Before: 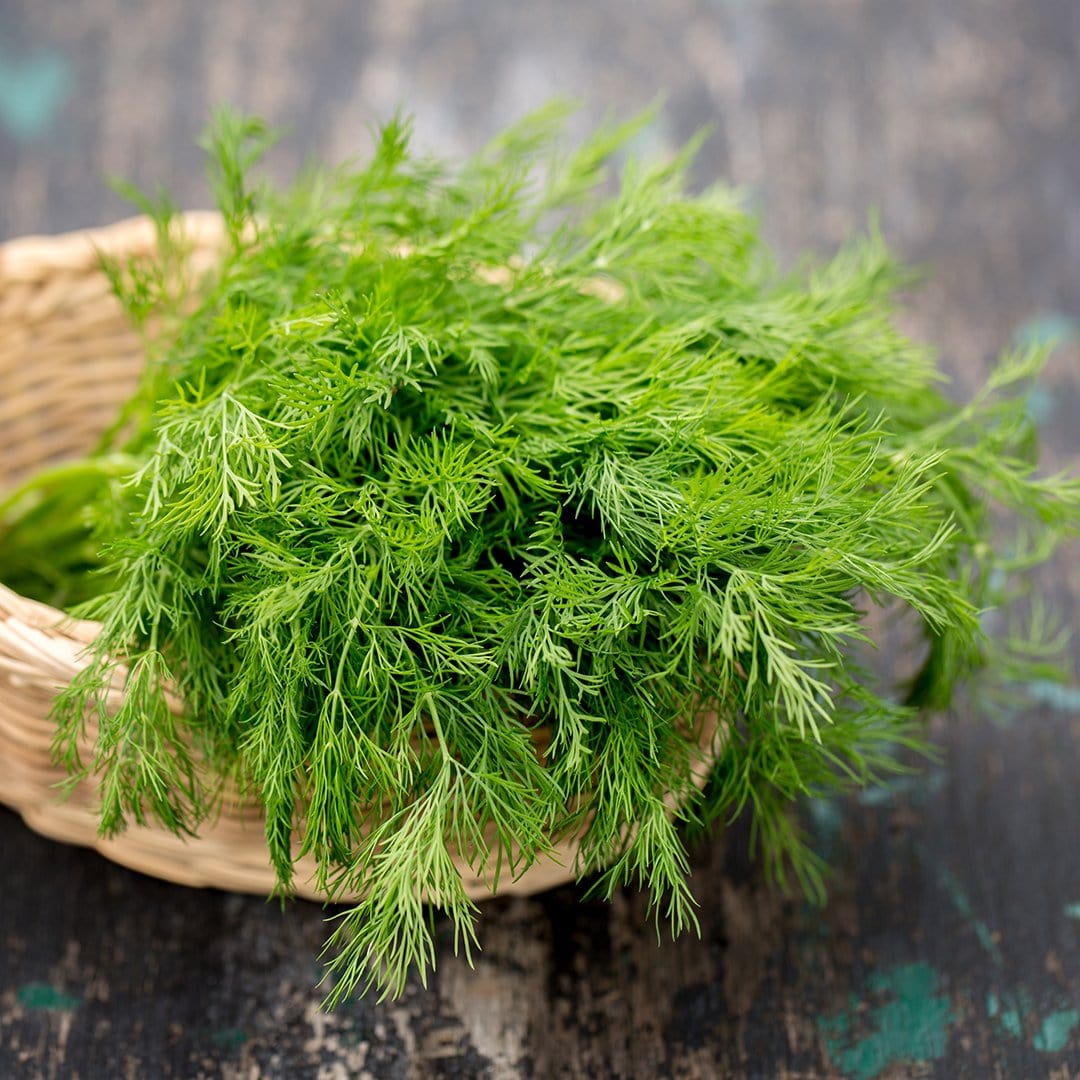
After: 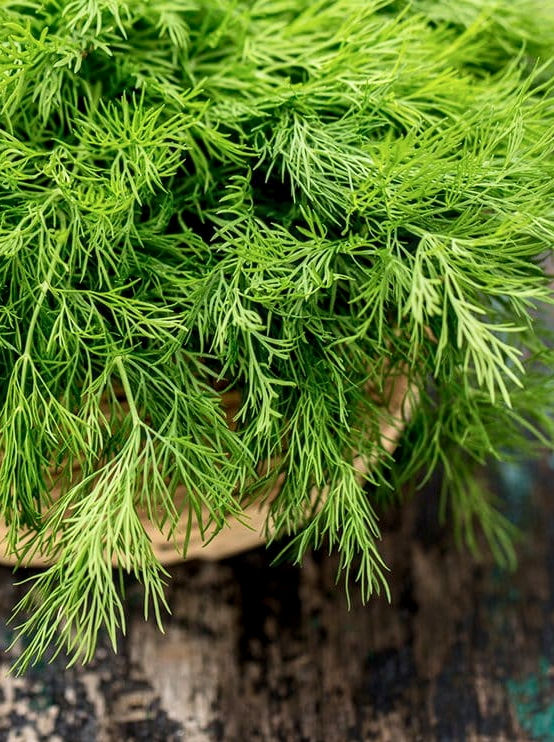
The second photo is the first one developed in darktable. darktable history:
local contrast: on, module defaults
crop and rotate: left 28.825%, top 31.23%, right 19.843%
velvia: on, module defaults
contrast brightness saturation: contrast 0.152, brightness 0.054
